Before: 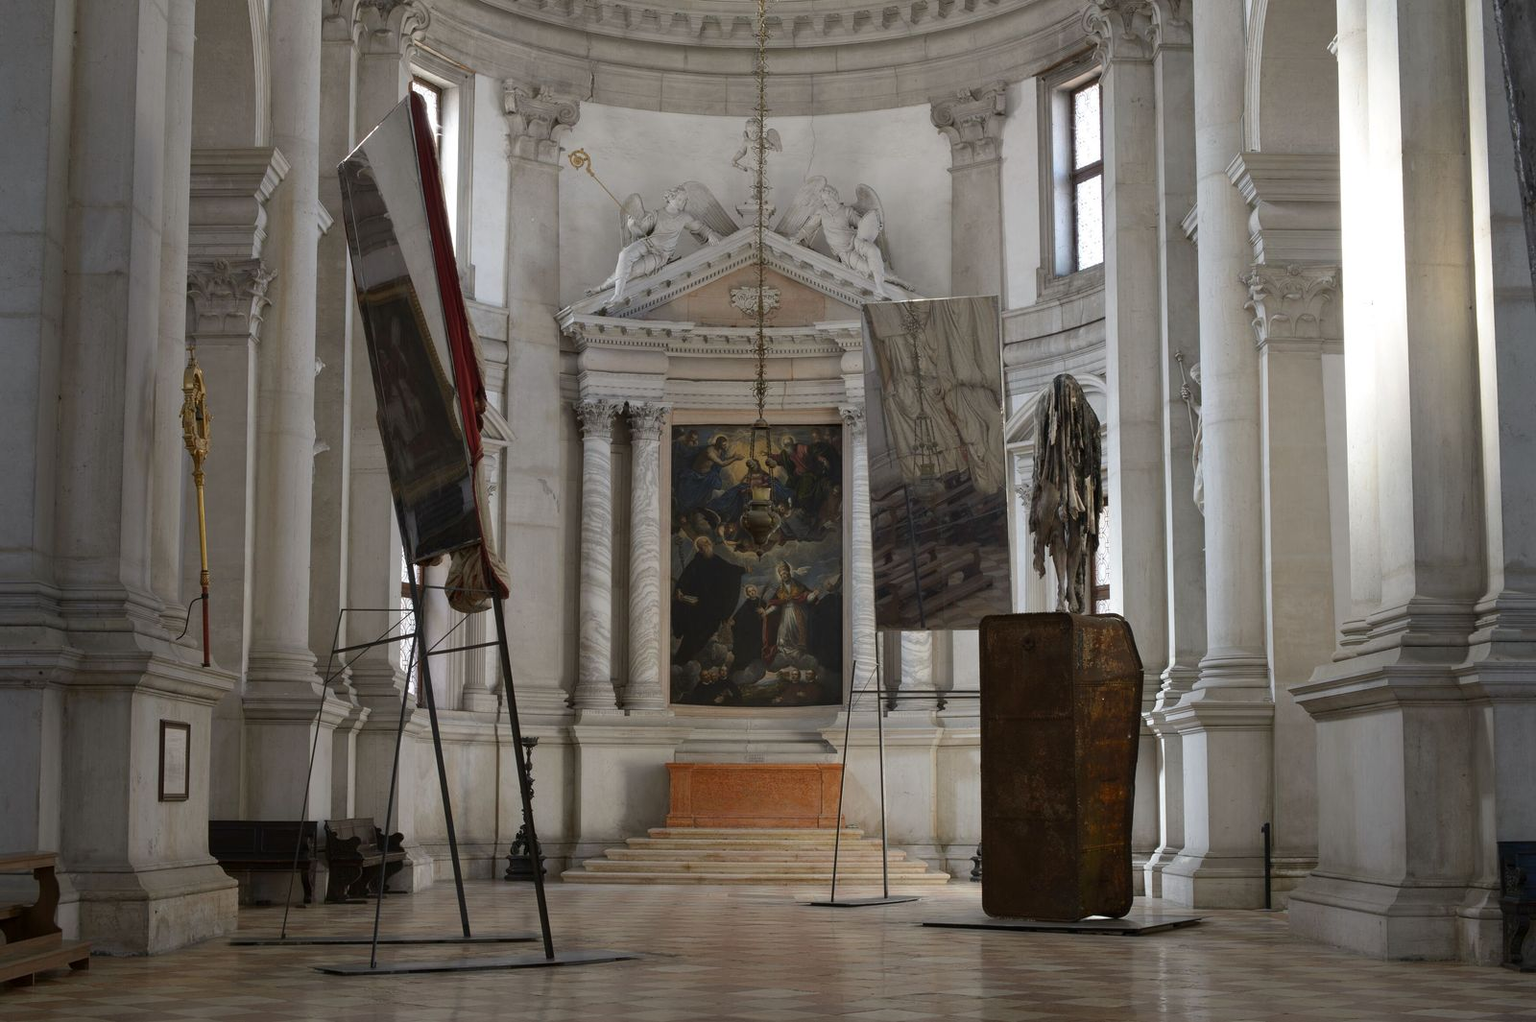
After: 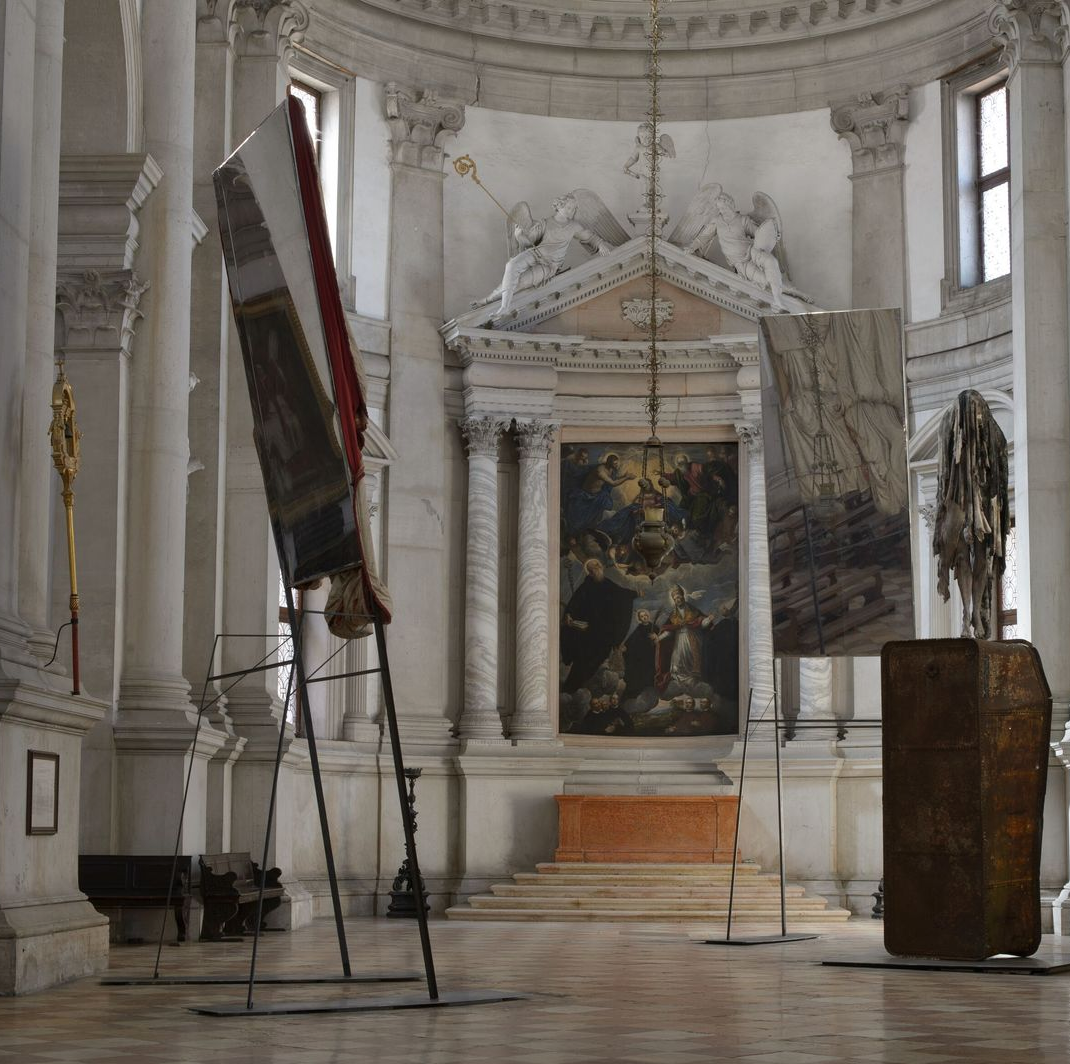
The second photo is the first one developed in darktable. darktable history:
crop and rotate: left 8.7%, right 24.424%
shadows and highlights: shadows 39.64, highlights -54.37, low approximation 0.01, soften with gaussian
